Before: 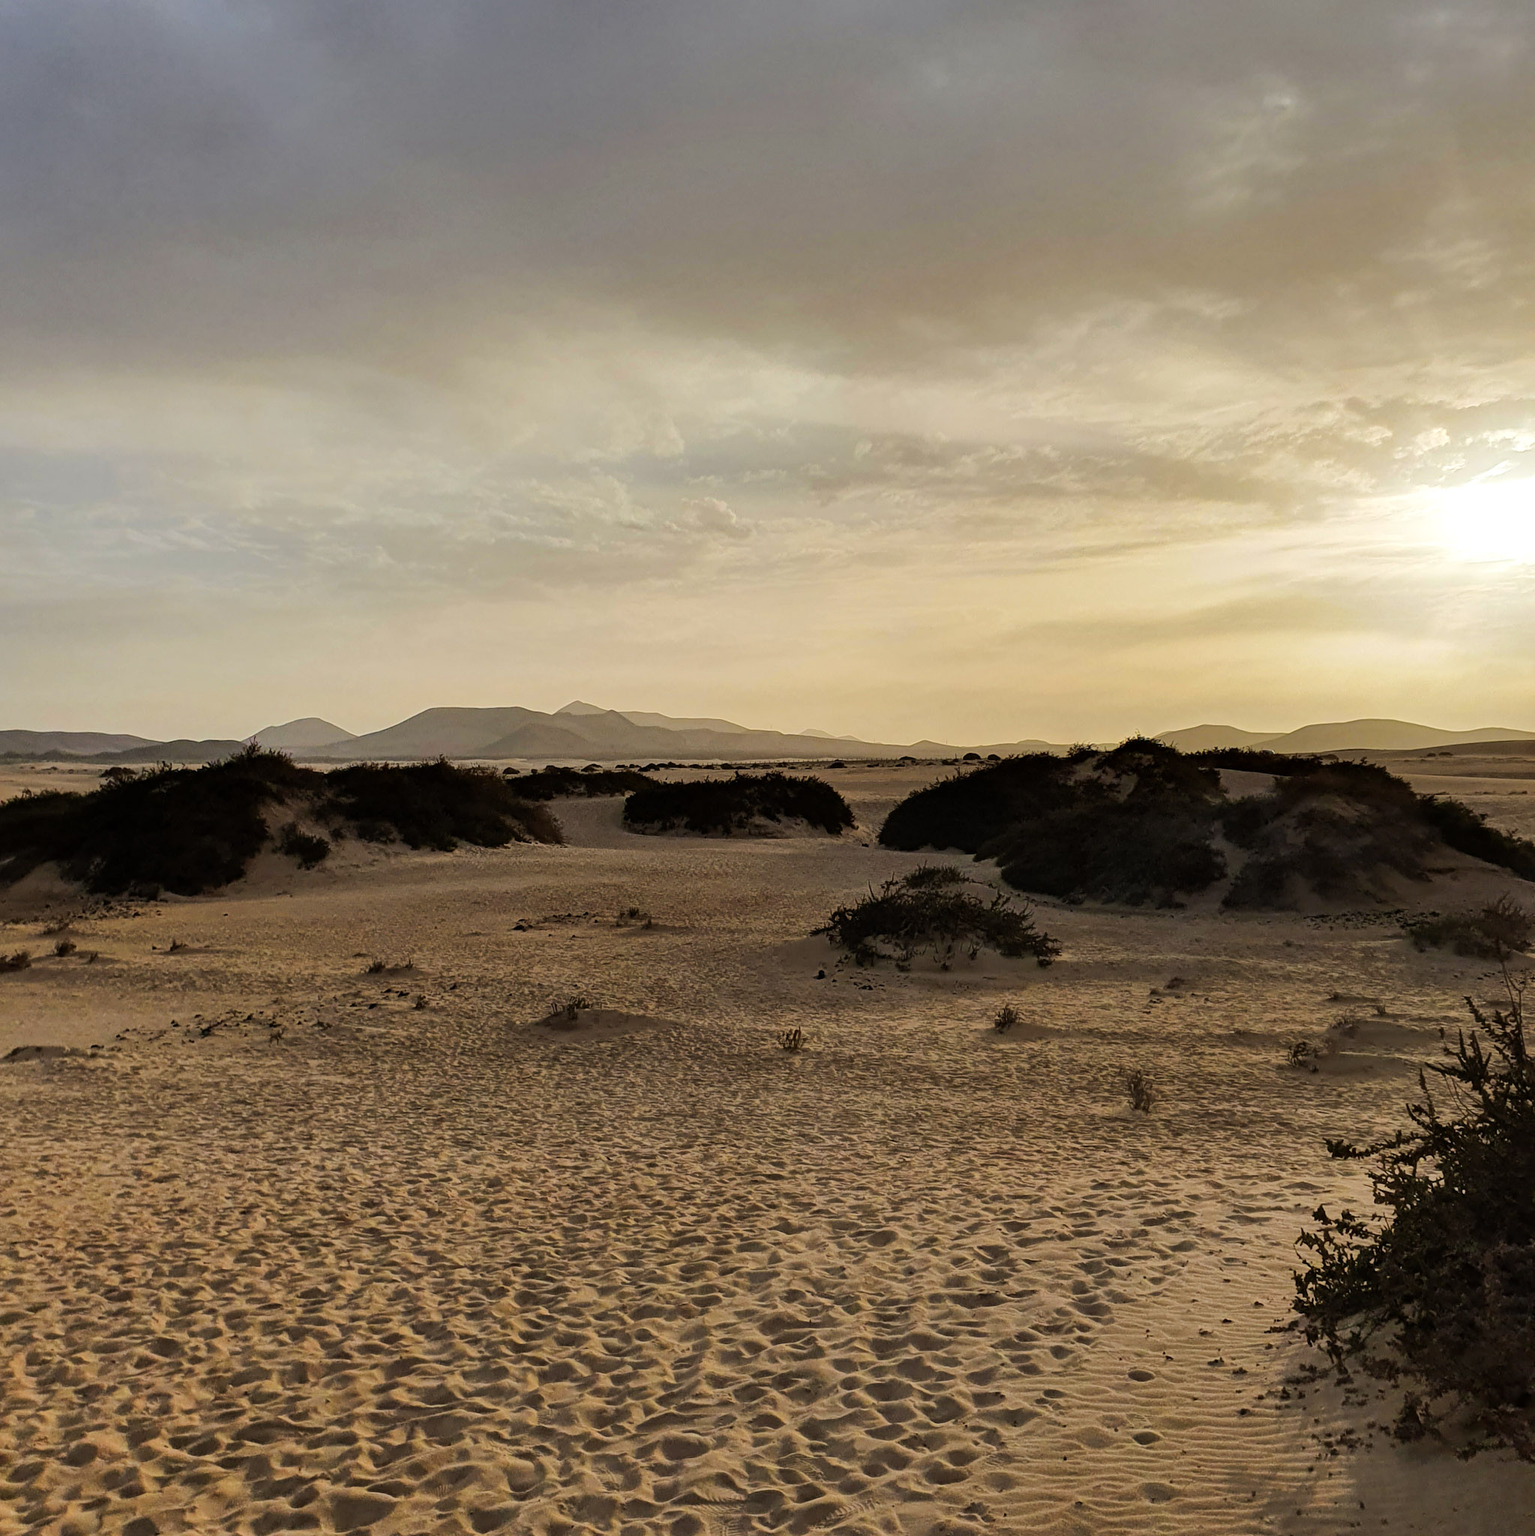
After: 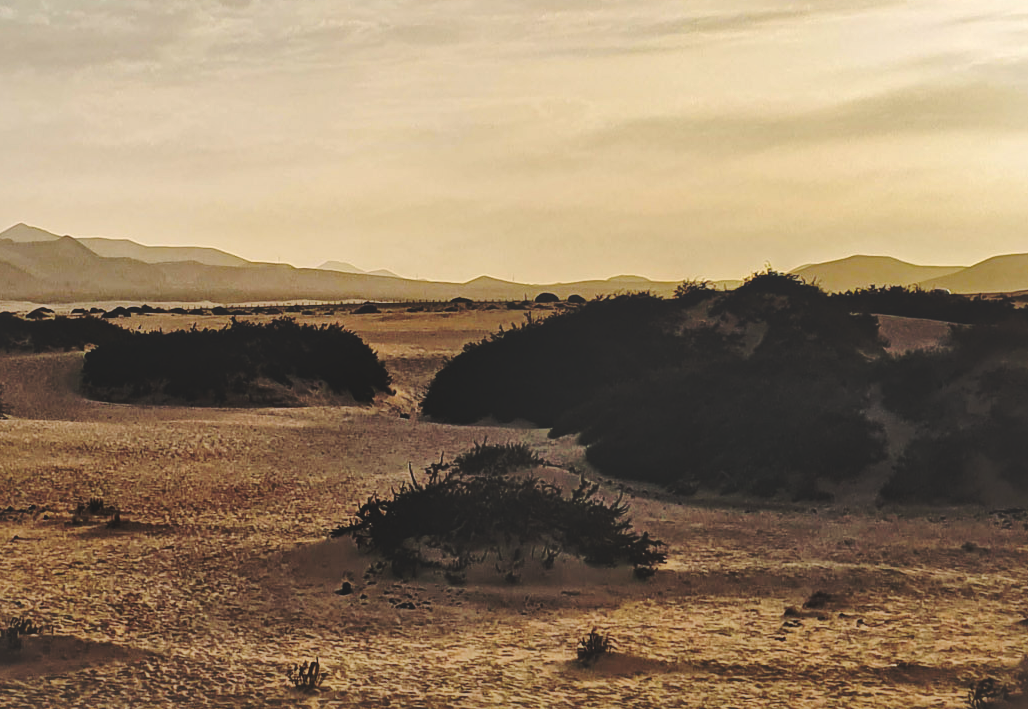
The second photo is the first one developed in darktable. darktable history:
crop: left 36.607%, top 34.735%, right 13.146%, bottom 30.611%
base curve: curves: ch0 [(0, 0.024) (0.055, 0.065) (0.121, 0.166) (0.236, 0.319) (0.693, 0.726) (1, 1)], preserve colors none
local contrast: mode bilateral grid, contrast 20, coarseness 50, detail 161%, midtone range 0.2
